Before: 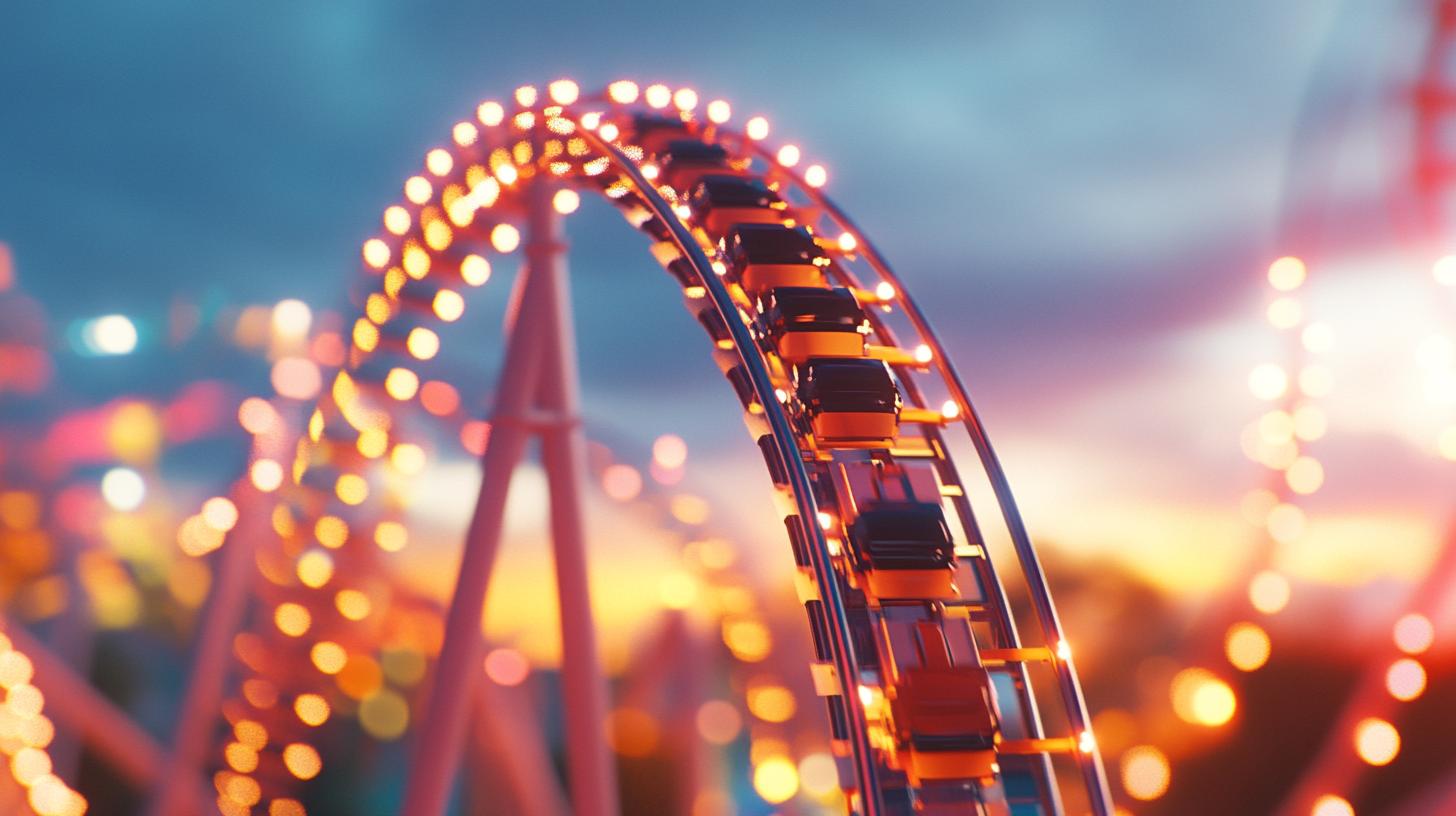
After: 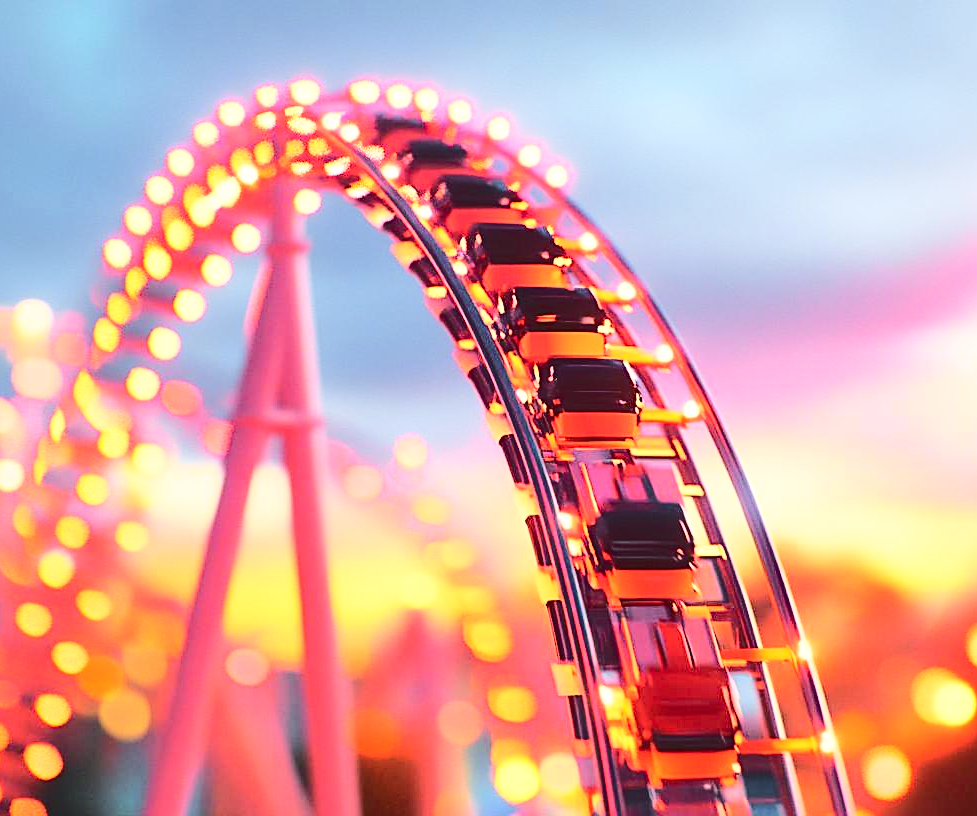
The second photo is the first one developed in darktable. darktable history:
base curve: curves: ch0 [(0, 0) (0.032, 0.037) (0.105, 0.228) (0.435, 0.76) (0.856, 0.983) (1, 1)]
crop and rotate: left 17.796%, right 15.079%
sharpen: on, module defaults
tone curve: curves: ch0 [(0, 0) (0.239, 0.248) (0.508, 0.606) (0.828, 0.878) (1, 1)]; ch1 [(0, 0) (0.401, 0.42) (0.442, 0.47) (0.492, 0.498) (0.511, 0.516) (0.555, 0.586) (0.681, 0.739) (1, 1)]; ch2 [(0, 0) (0.411, 0.433) (0.5, 0.504) (0.545, 0.574) (1, 1)], color space Lab, independent channels, preserve colors none
shadows and highlights: shadows 29.71, highlights -30.37, low approximation 0.01, soften with gaussian
